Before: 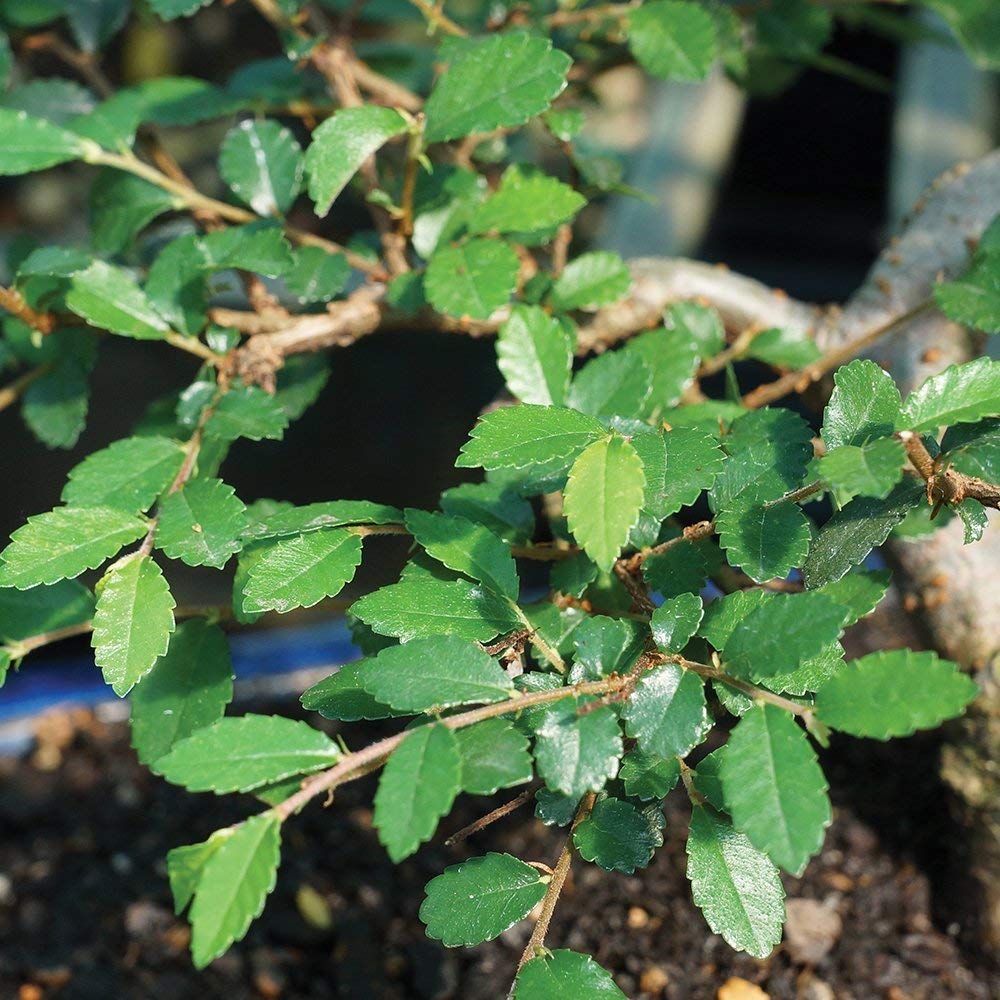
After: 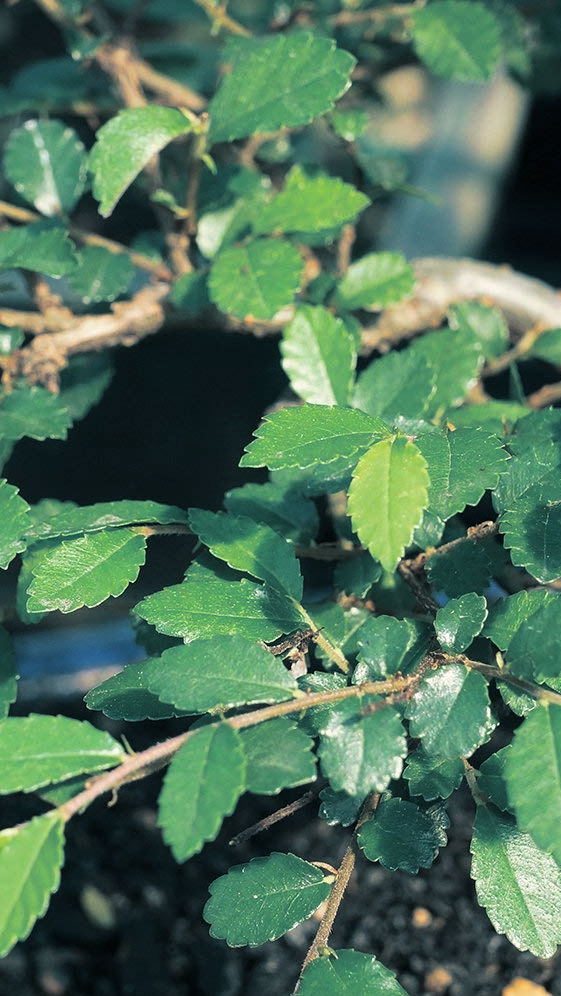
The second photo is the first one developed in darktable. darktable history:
crop: left 21.674%, right 22.086%
split-toning: shadows › hue 205.2°, shadows › saturation 0.43, highlights › hue 54°, highlights › saturation 0.54
